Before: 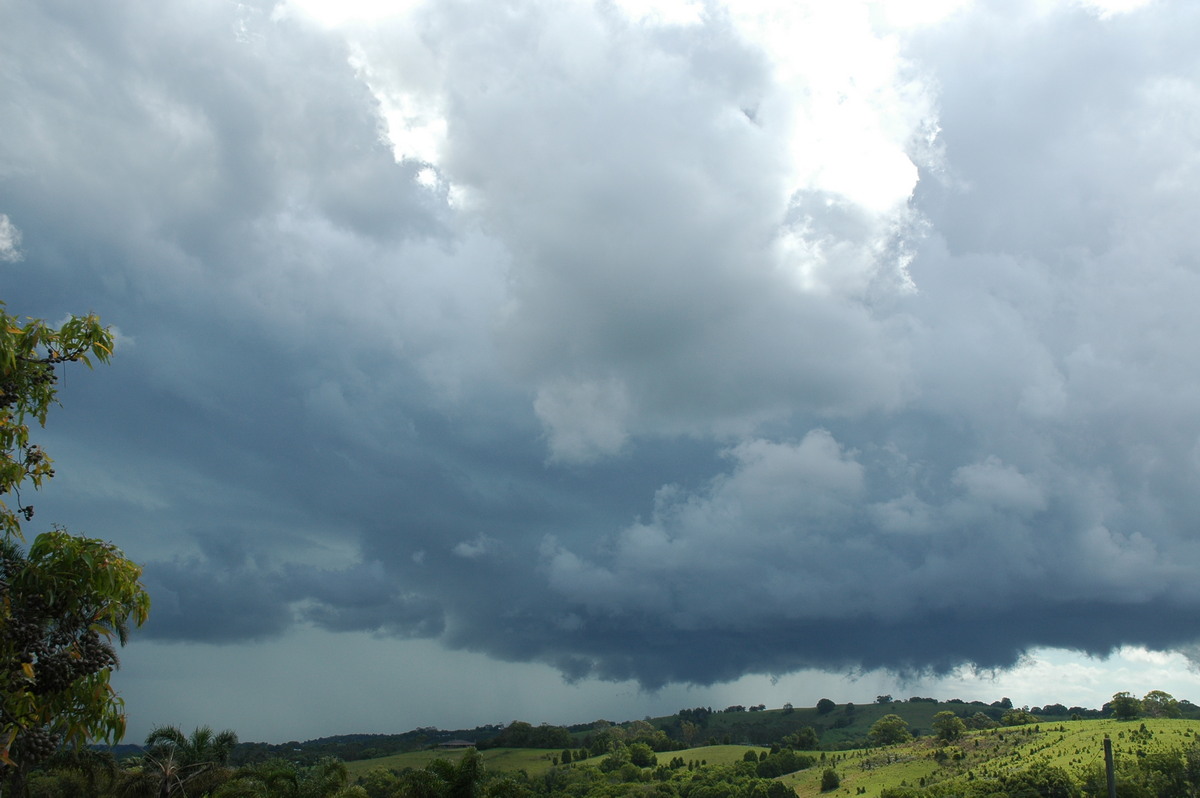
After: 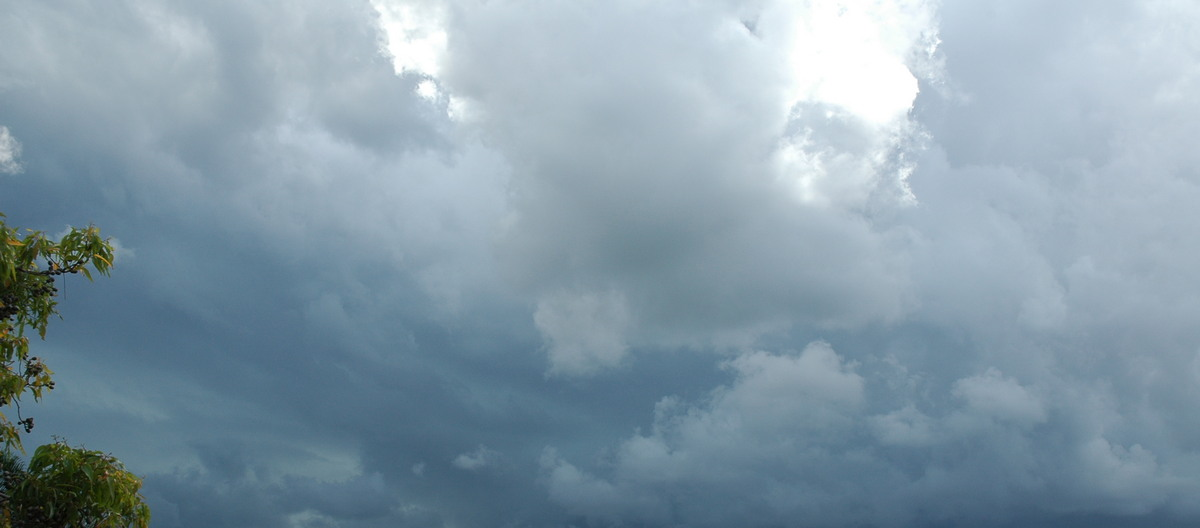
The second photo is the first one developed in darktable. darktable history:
crop: top 11.131%, bottom 22.618%
